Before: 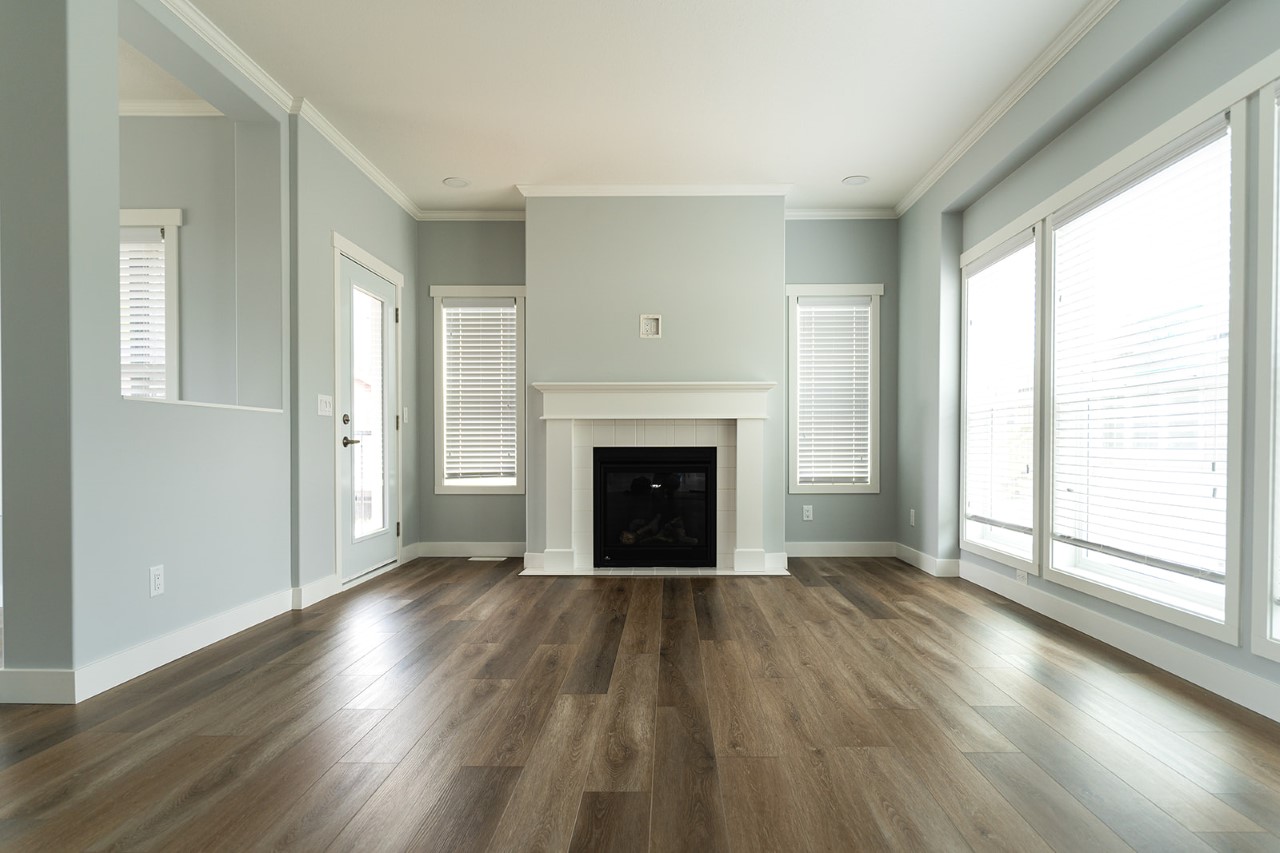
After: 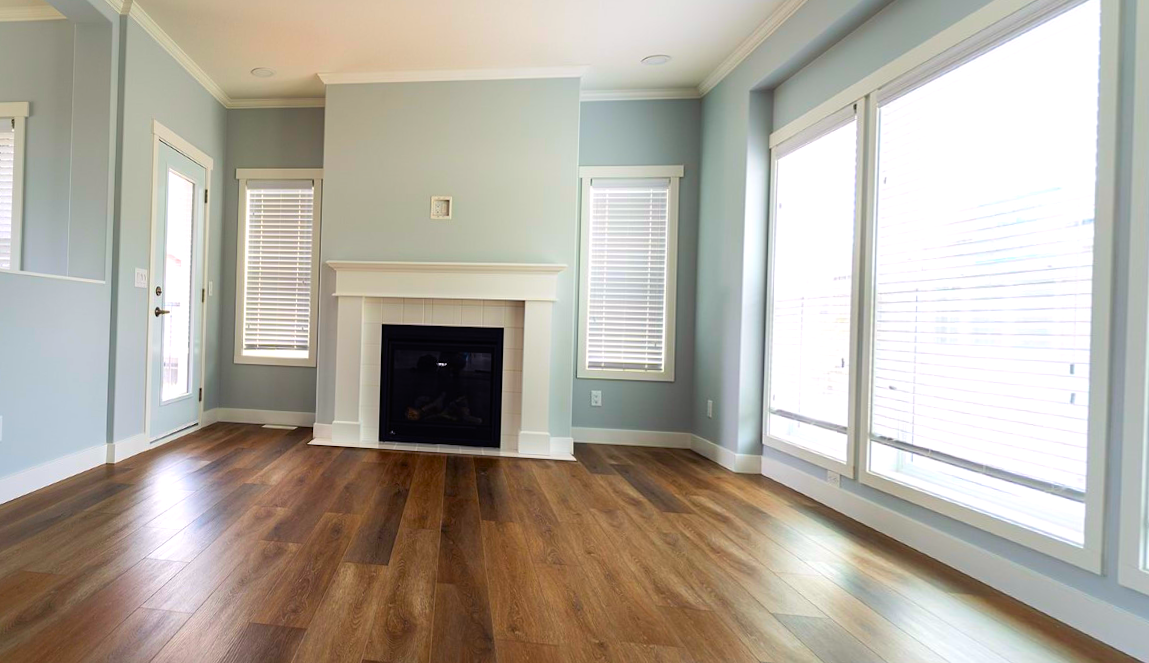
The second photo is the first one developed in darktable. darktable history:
crop and rotate: left 8.262%, top 9.226%
color balance: gamma [0.9, 0.988, 0.975, 1.025], gain [1.05, 1, 1, 1]
contrast brightness saturation: saturation -0.1
rotate and perspective: rotation 1.69°, lens shift (vertical) -0.023, lens shift (horizontal) -0.291, crop left 0.025, crop right 0.988, crop top 0.092, crop bottom 0.842
color correction: highlights a* 1.59, highlights b* -1.7, saturation 2.48
